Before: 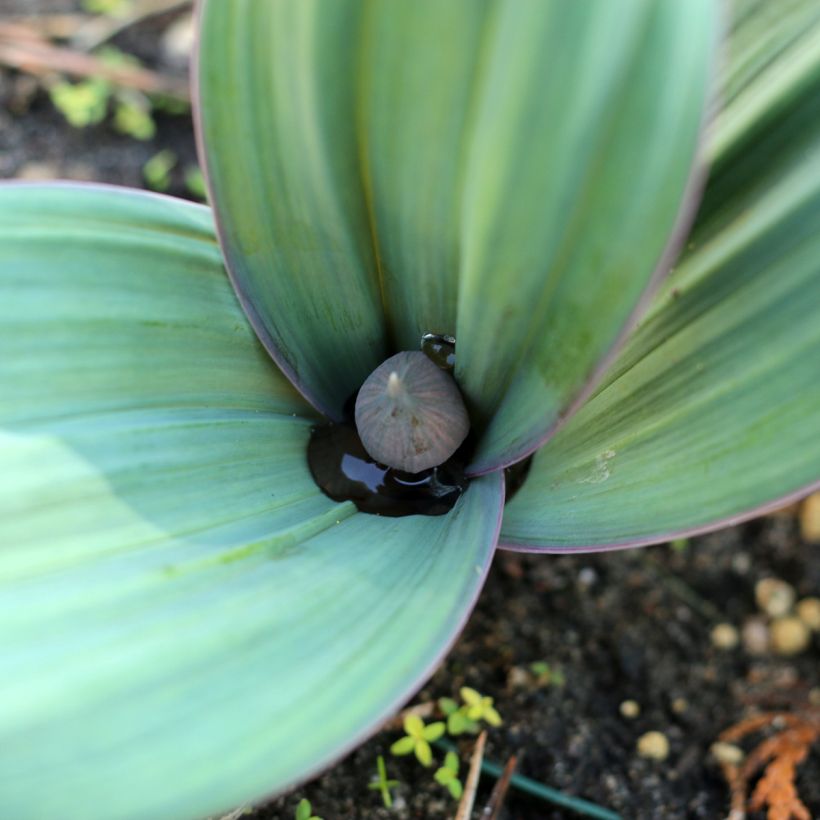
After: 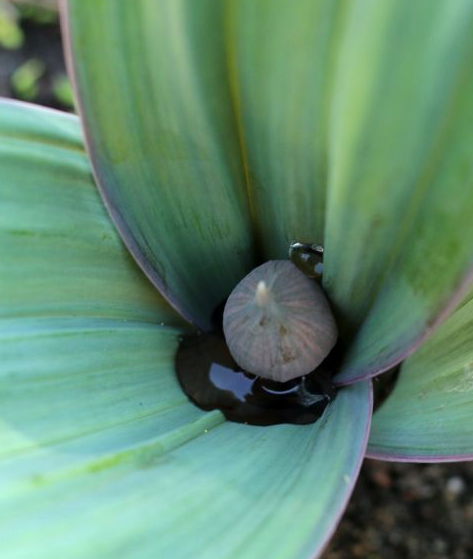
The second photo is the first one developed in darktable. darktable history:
vibrance: on, module defaults
crop: left 16.202%, top 11.208%, right 26.045%, bottom 20.557%
